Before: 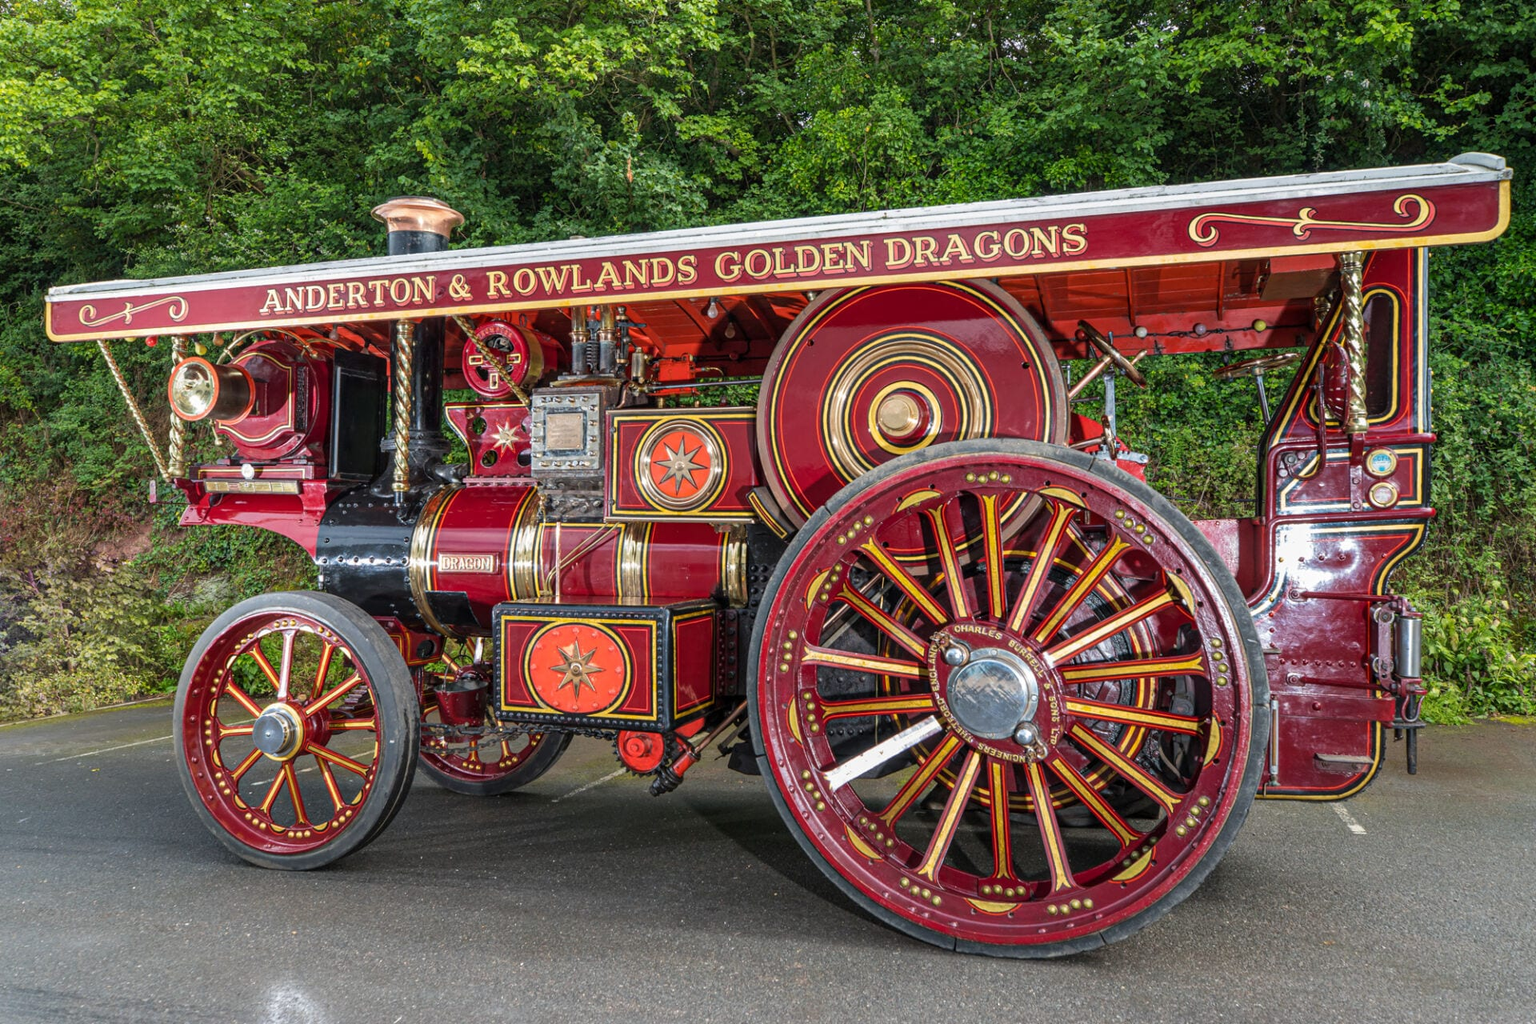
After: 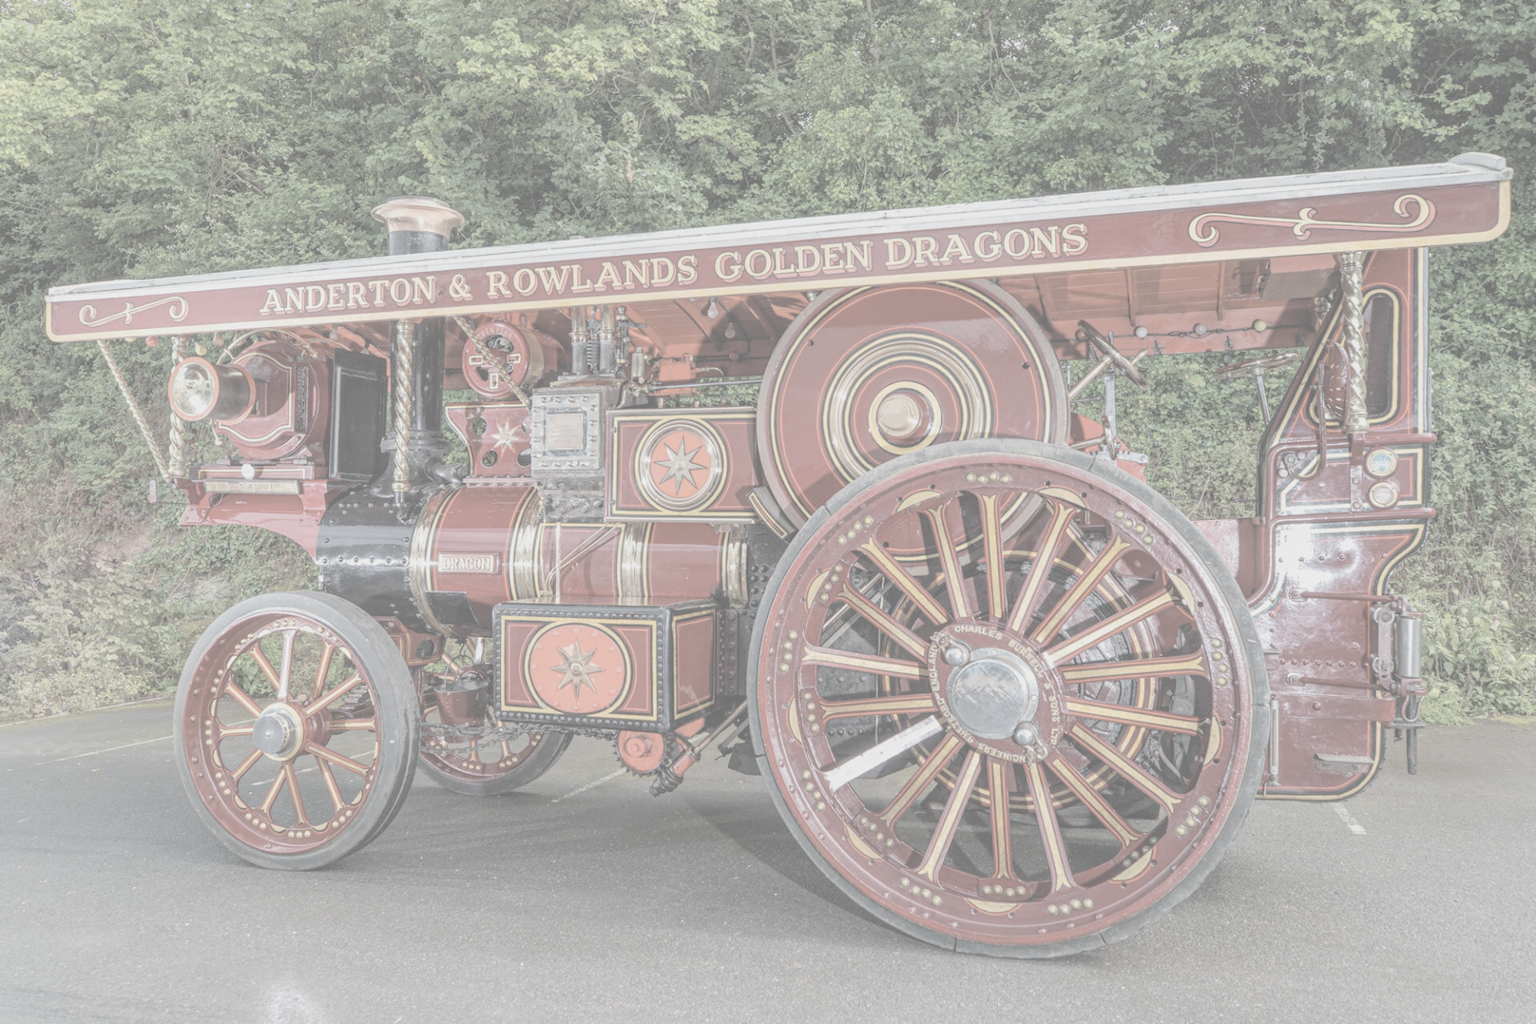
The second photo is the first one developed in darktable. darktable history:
tone equalizer: on, module defaults
exposure: compensate highlight preservation false
rgb levels: preserve colors max RGB
contrast brightness saturation: contrast -0.32, brightness 0.75, saturation -0.78
bloom: size 3%, threshold 100%, strength 0%
